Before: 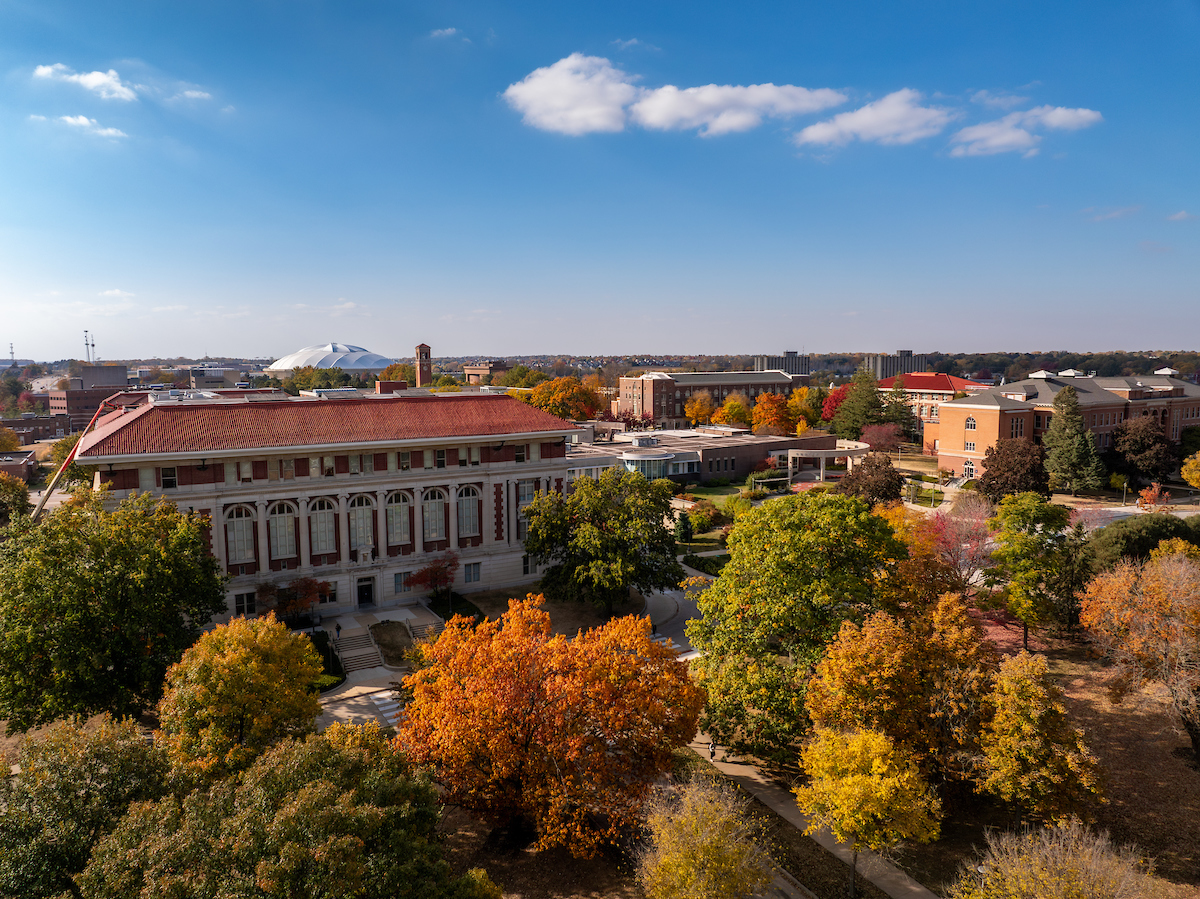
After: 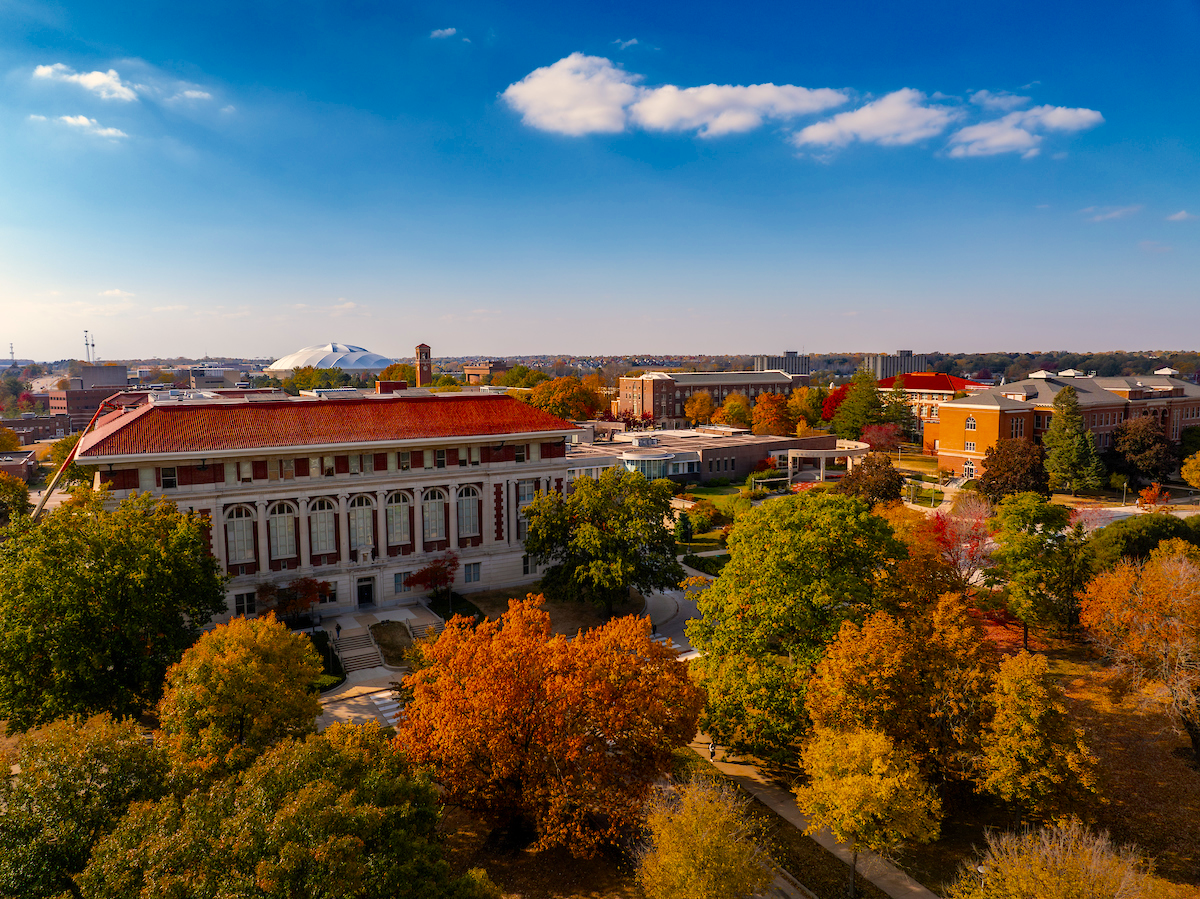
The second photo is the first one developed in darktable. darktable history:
color balance rgb: highlights gain › chroma 3.017%, highlights gain › hue 72.19°, perceptual saturation grading › global saturation 29.472%, perceptual brilliance grading › mid-tones 9.647%, perceptual brilliance grading › shadows 14.748%, saturation formula JzAzBz (2021)
